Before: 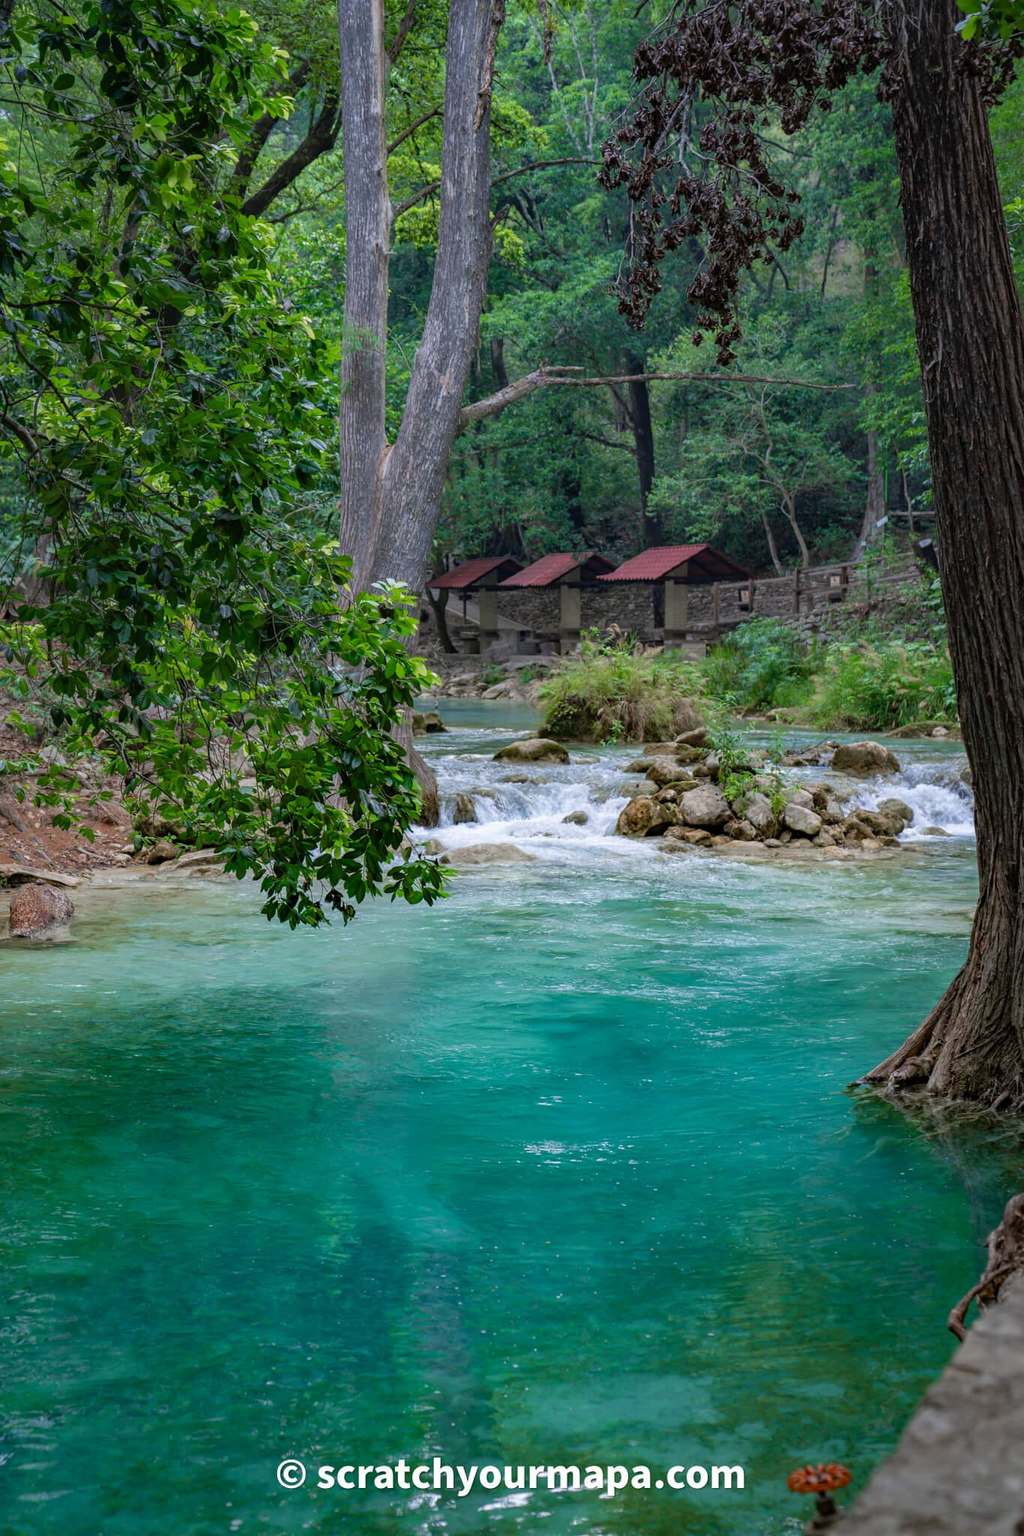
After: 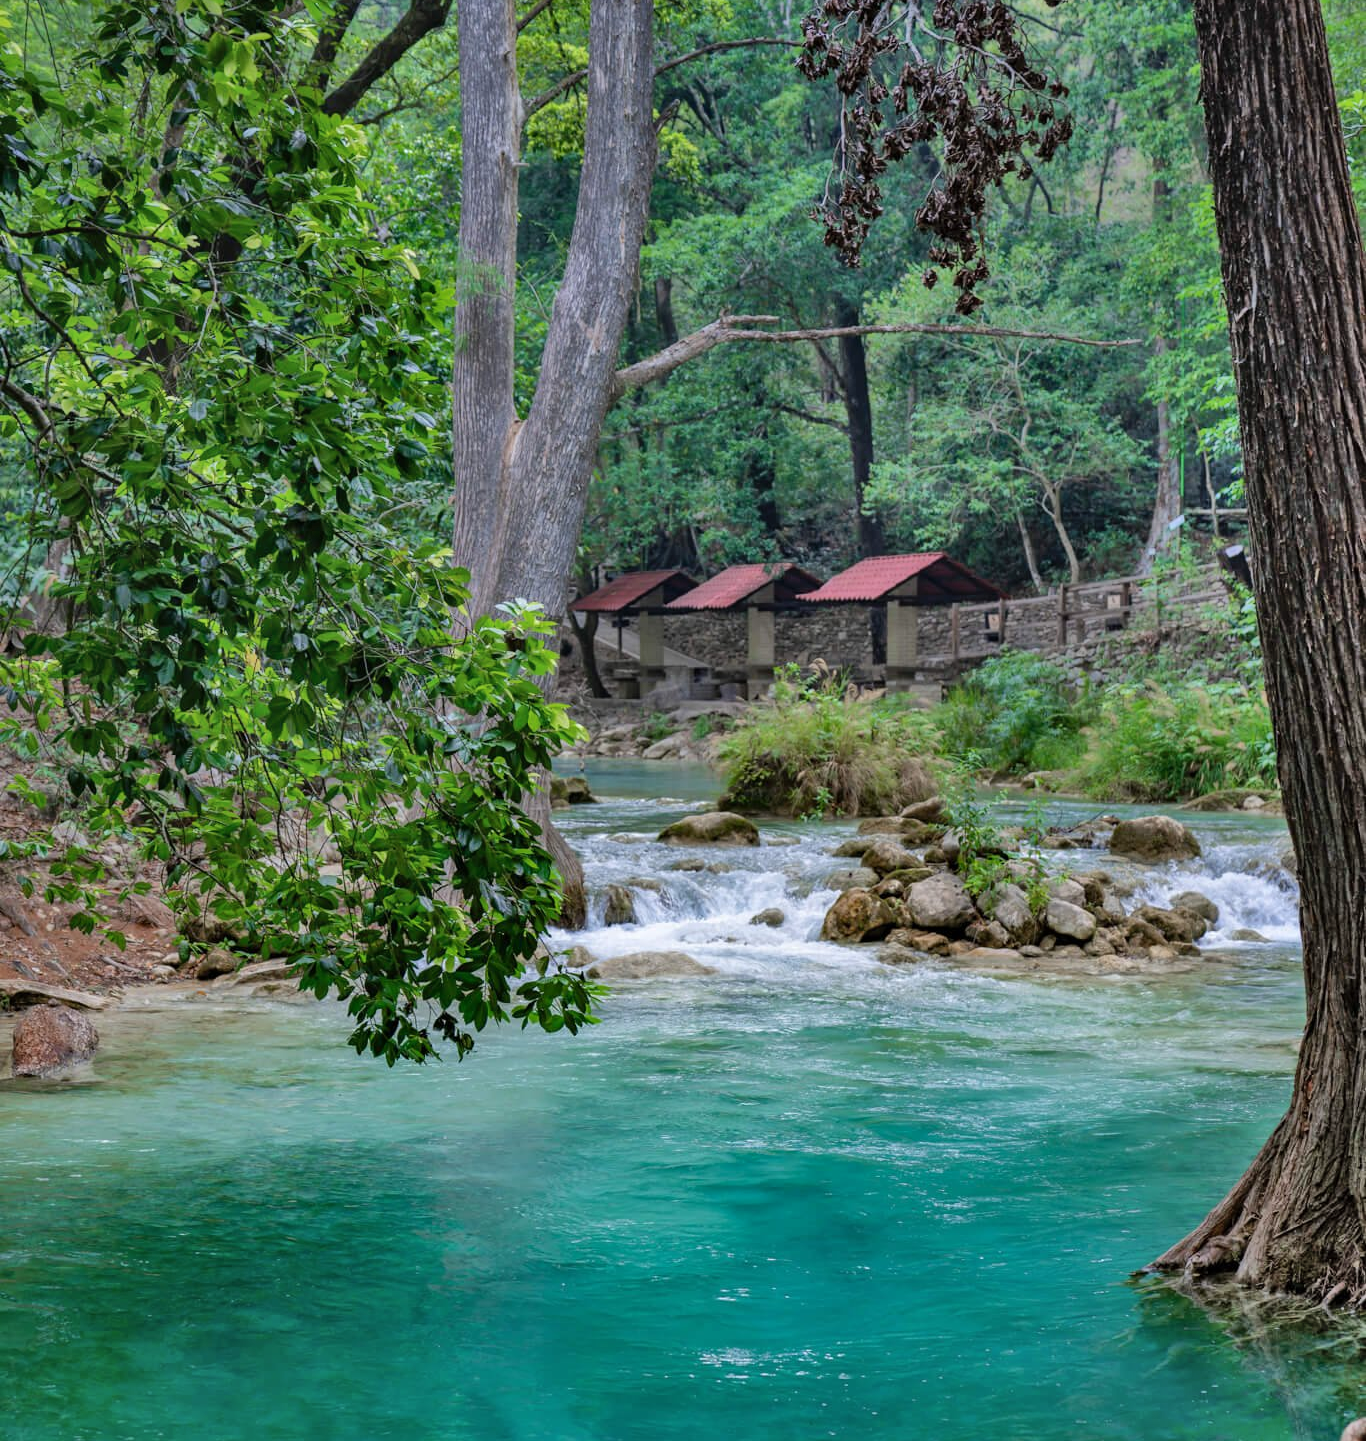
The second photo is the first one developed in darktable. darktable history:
crop and rotate: top 8.448%, bottom 21.184%
shadows and highlights: shadows 74.87, highlights -61.15, soften with gaussian
